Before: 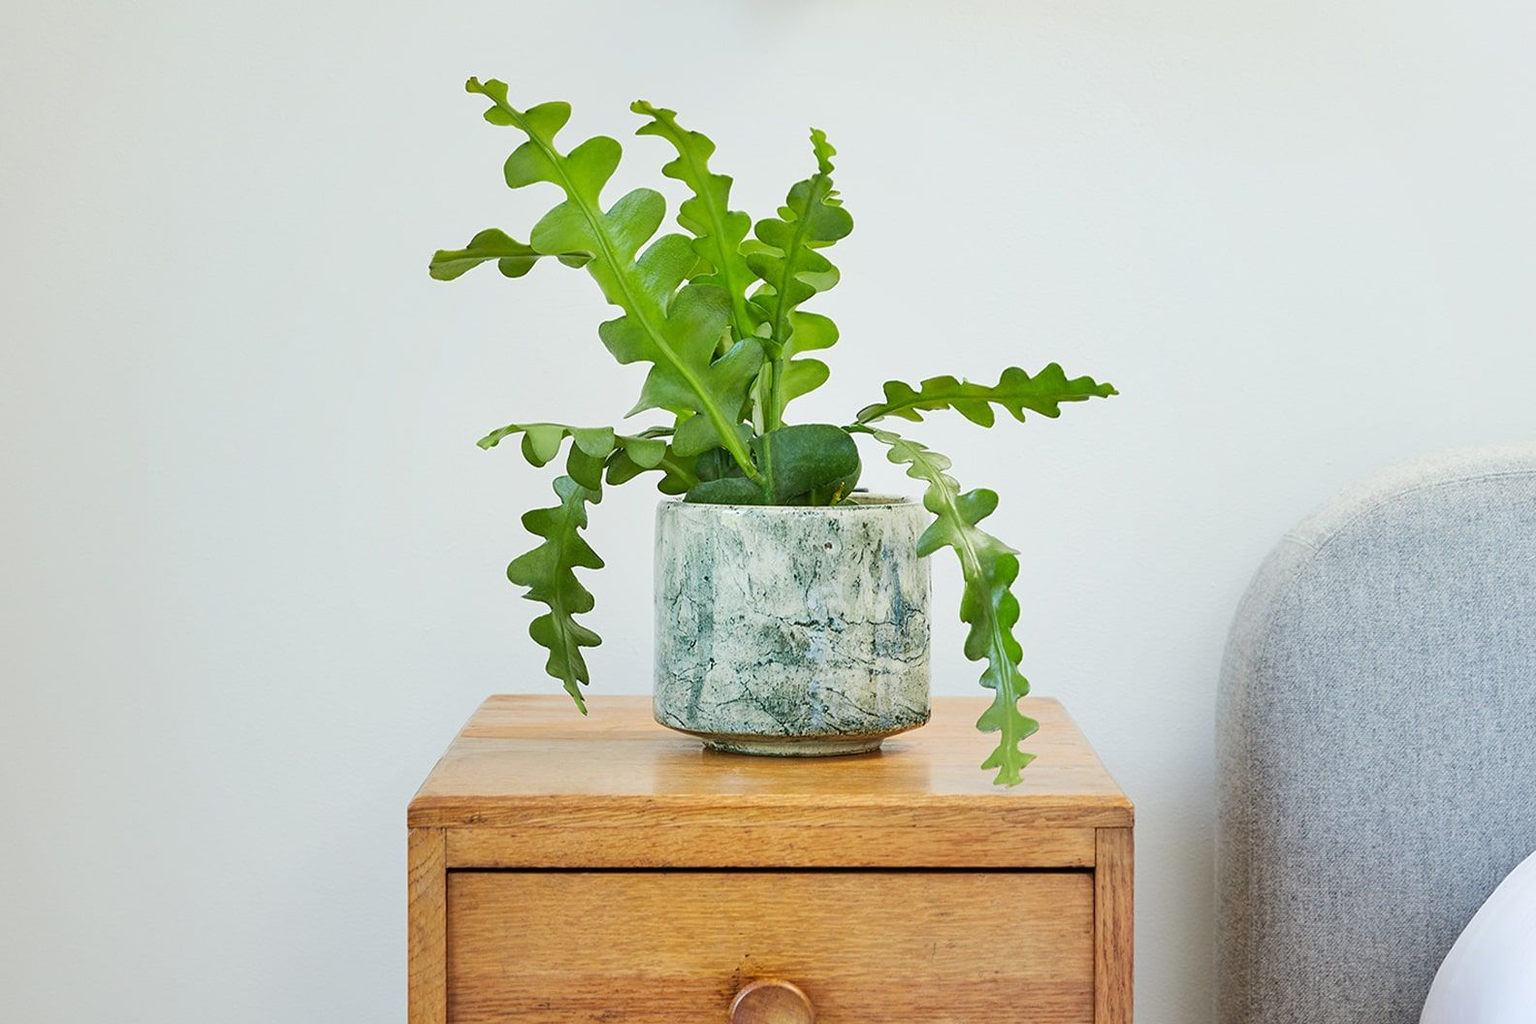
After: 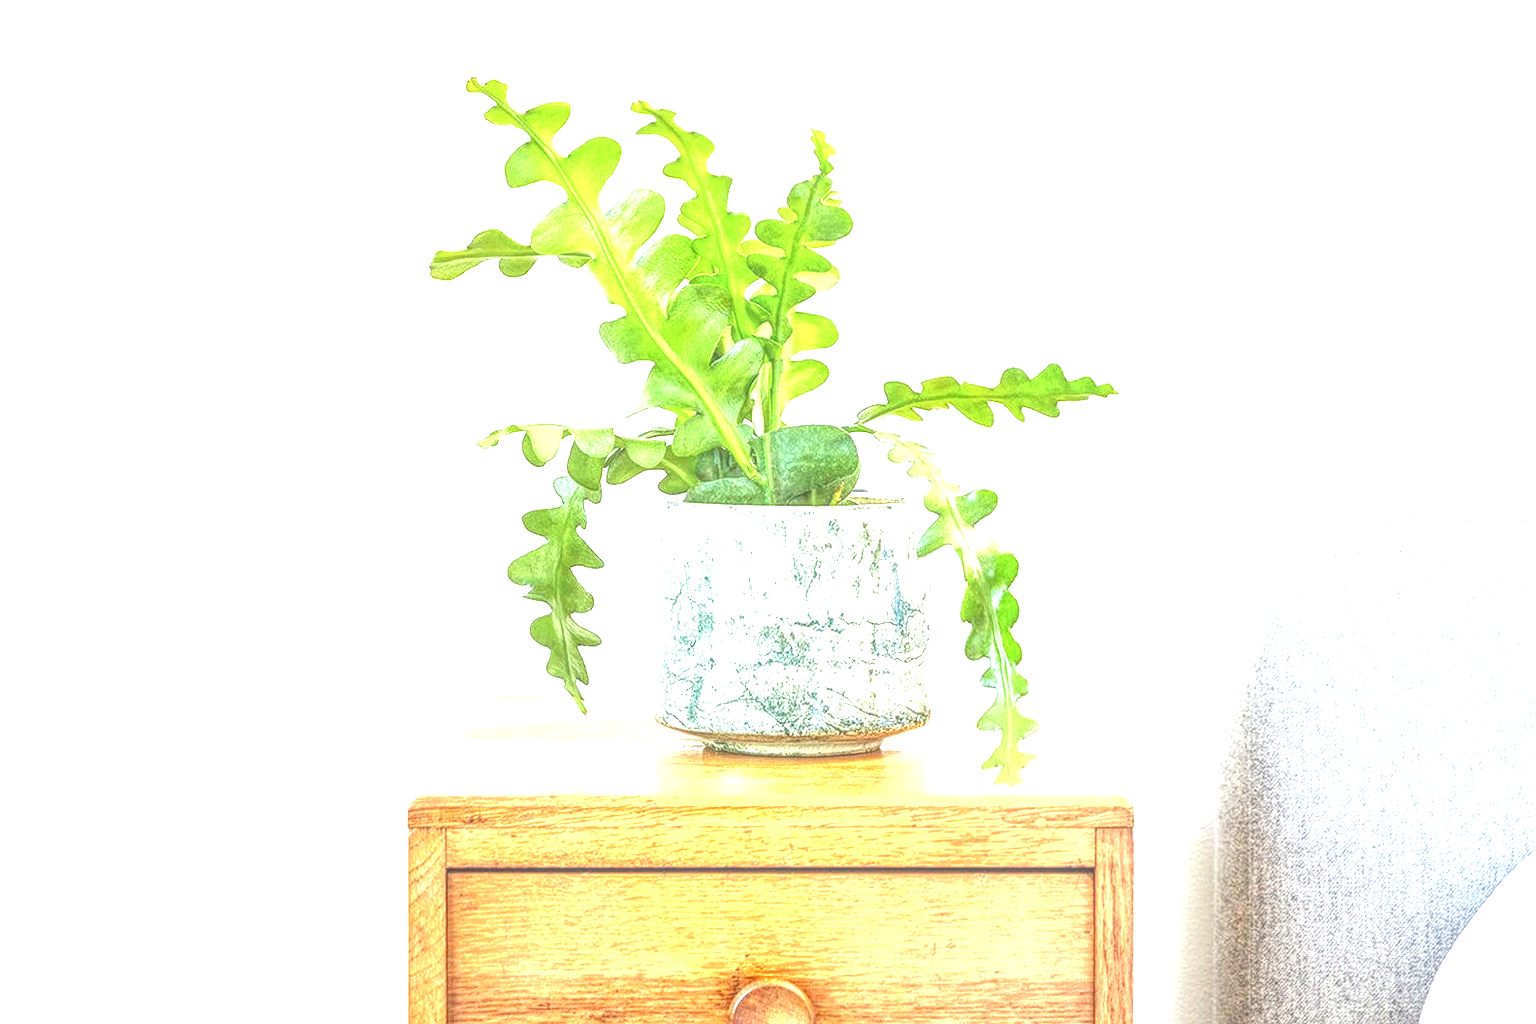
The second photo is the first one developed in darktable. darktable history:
exposure: exposure 1.5 EV, compensate highlight preservation false
local contrast: highlights 20%, shadows 30%, detail 200%, midtone range 0.2
